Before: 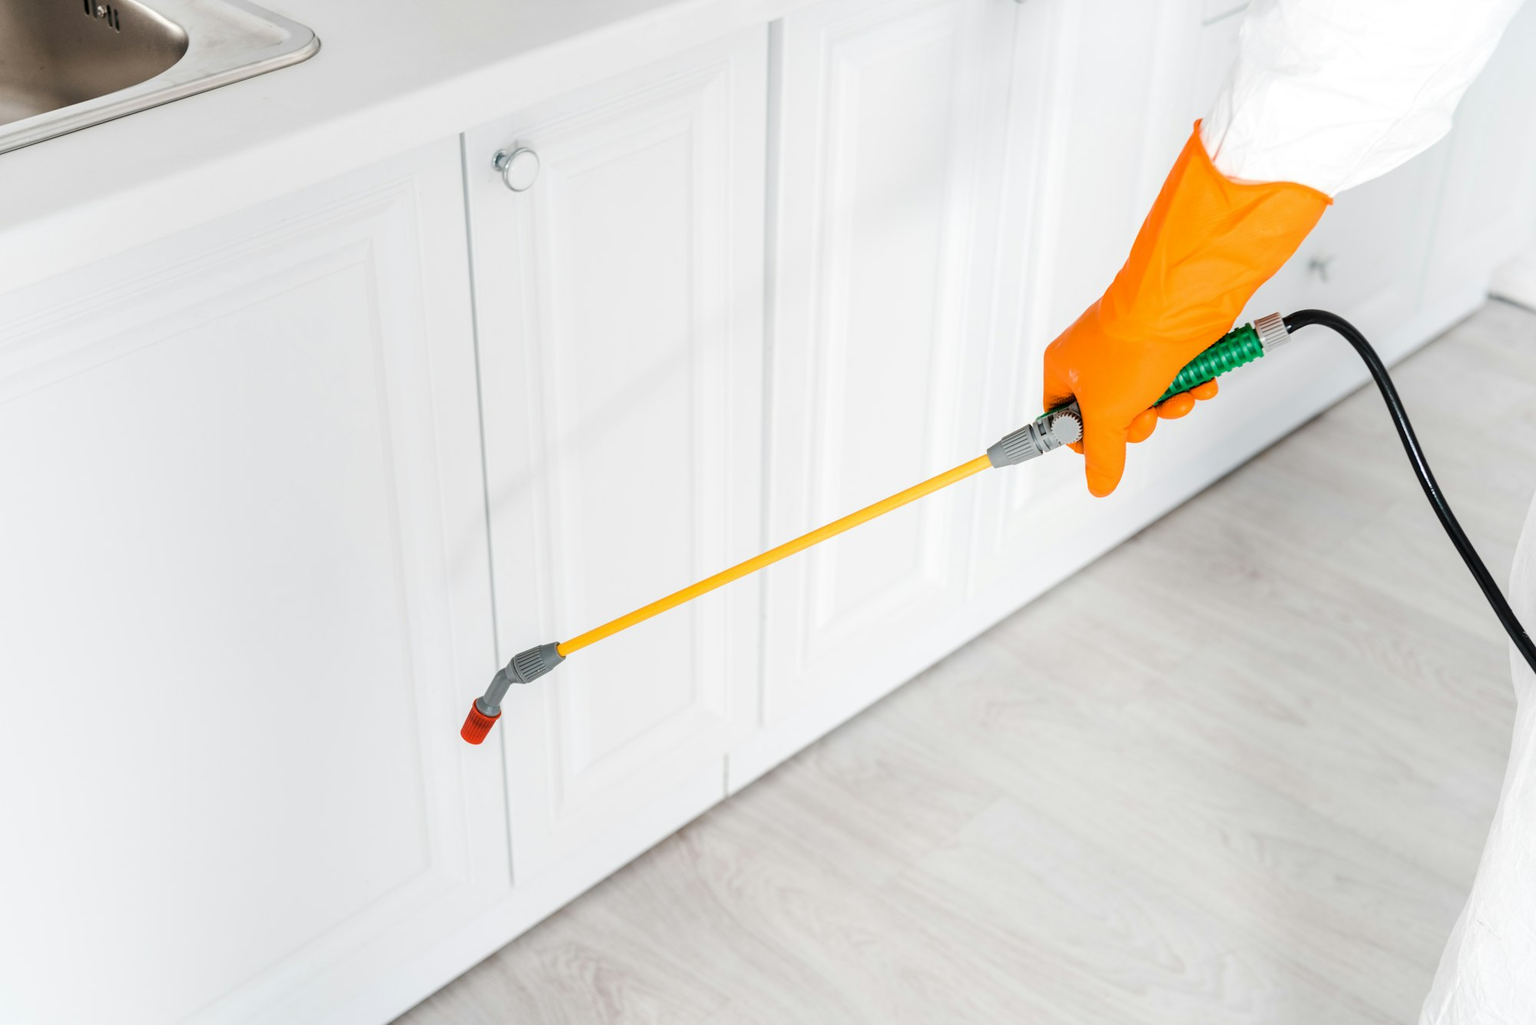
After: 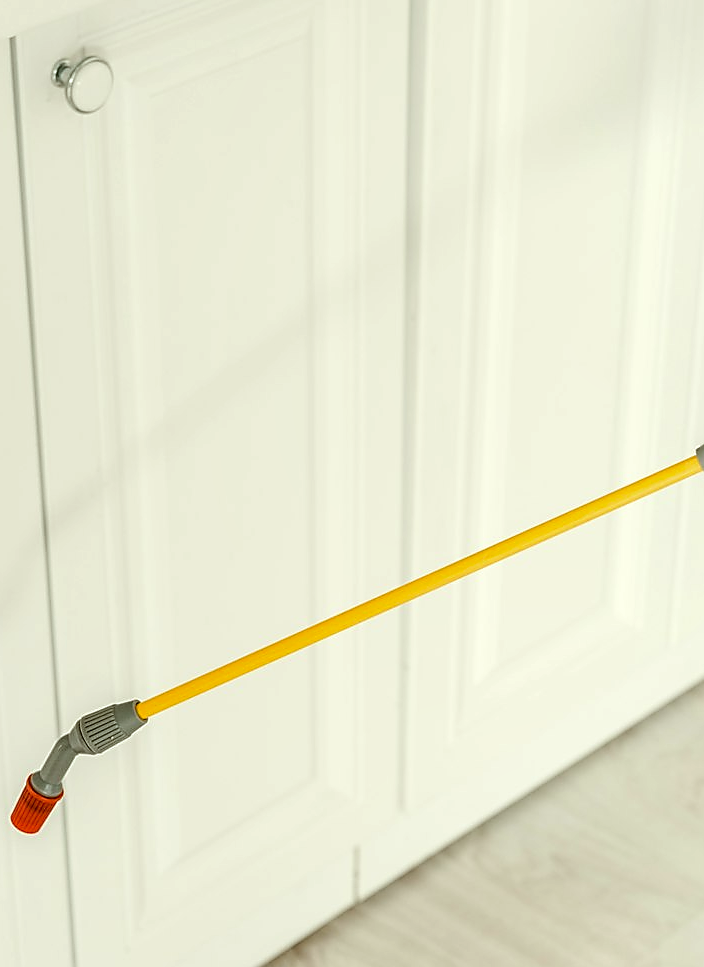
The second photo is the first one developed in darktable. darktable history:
white balance: red 0.978, blue 0.999
sharpen: radius 1.4, amount 1.25, threshold 0.7
crop and rotate: left 29.476%, top 10.214%, right 35.32%, bottom 17.333%
color correction: highlights a* -1.43, highlights b* 10.12, shadows a* 0.395, shadows b* 19.35
local contrast: on, module defaults
